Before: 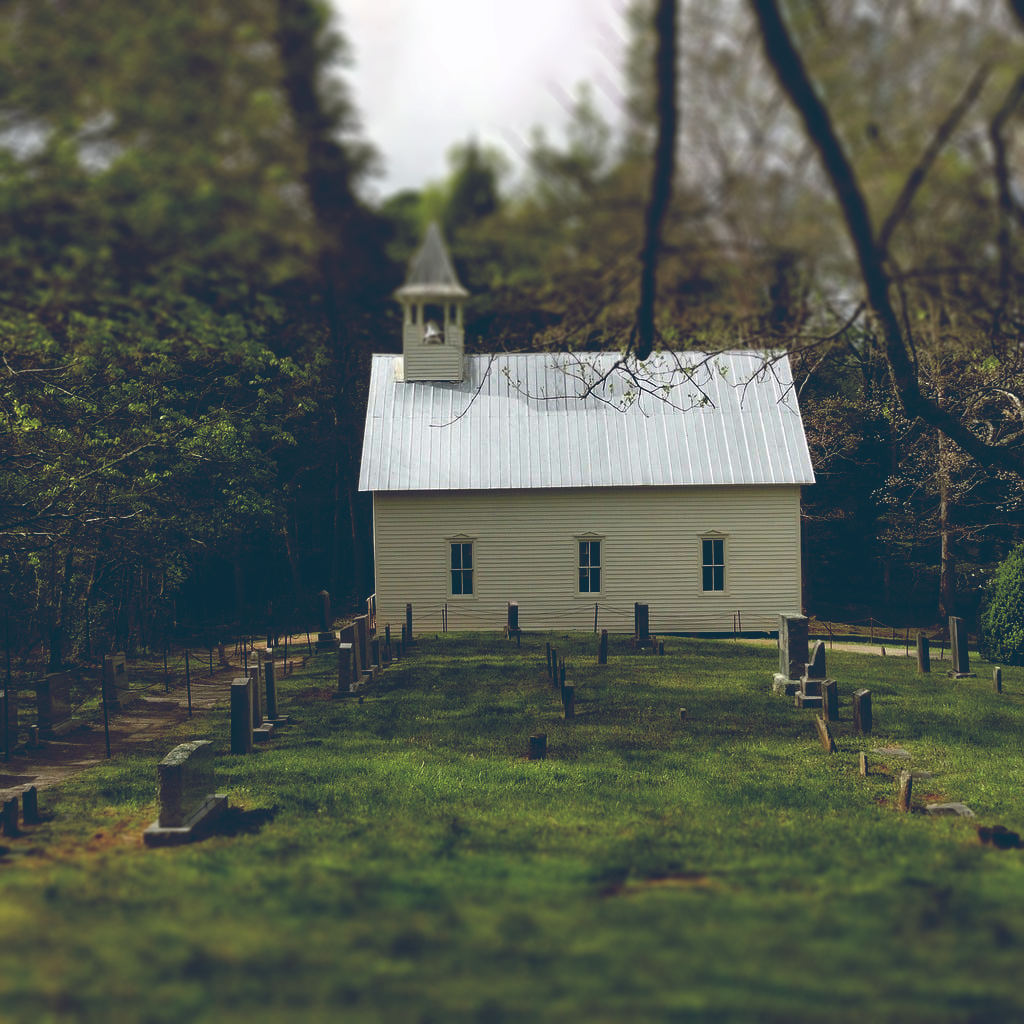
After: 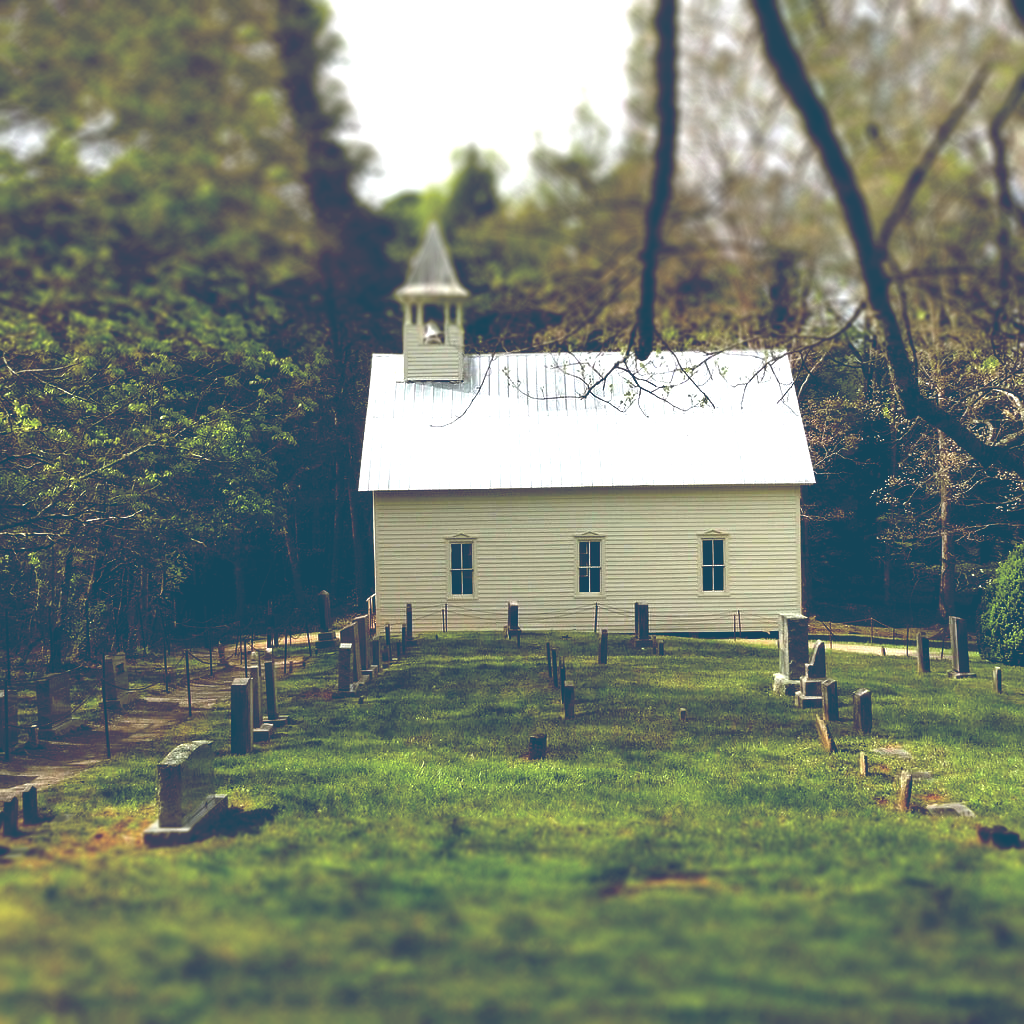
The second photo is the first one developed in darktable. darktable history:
tone equalizer: on, module defaults
exposure: exposure 1.16 EV, compensate exposure bias true, compensate highlight preservation false
